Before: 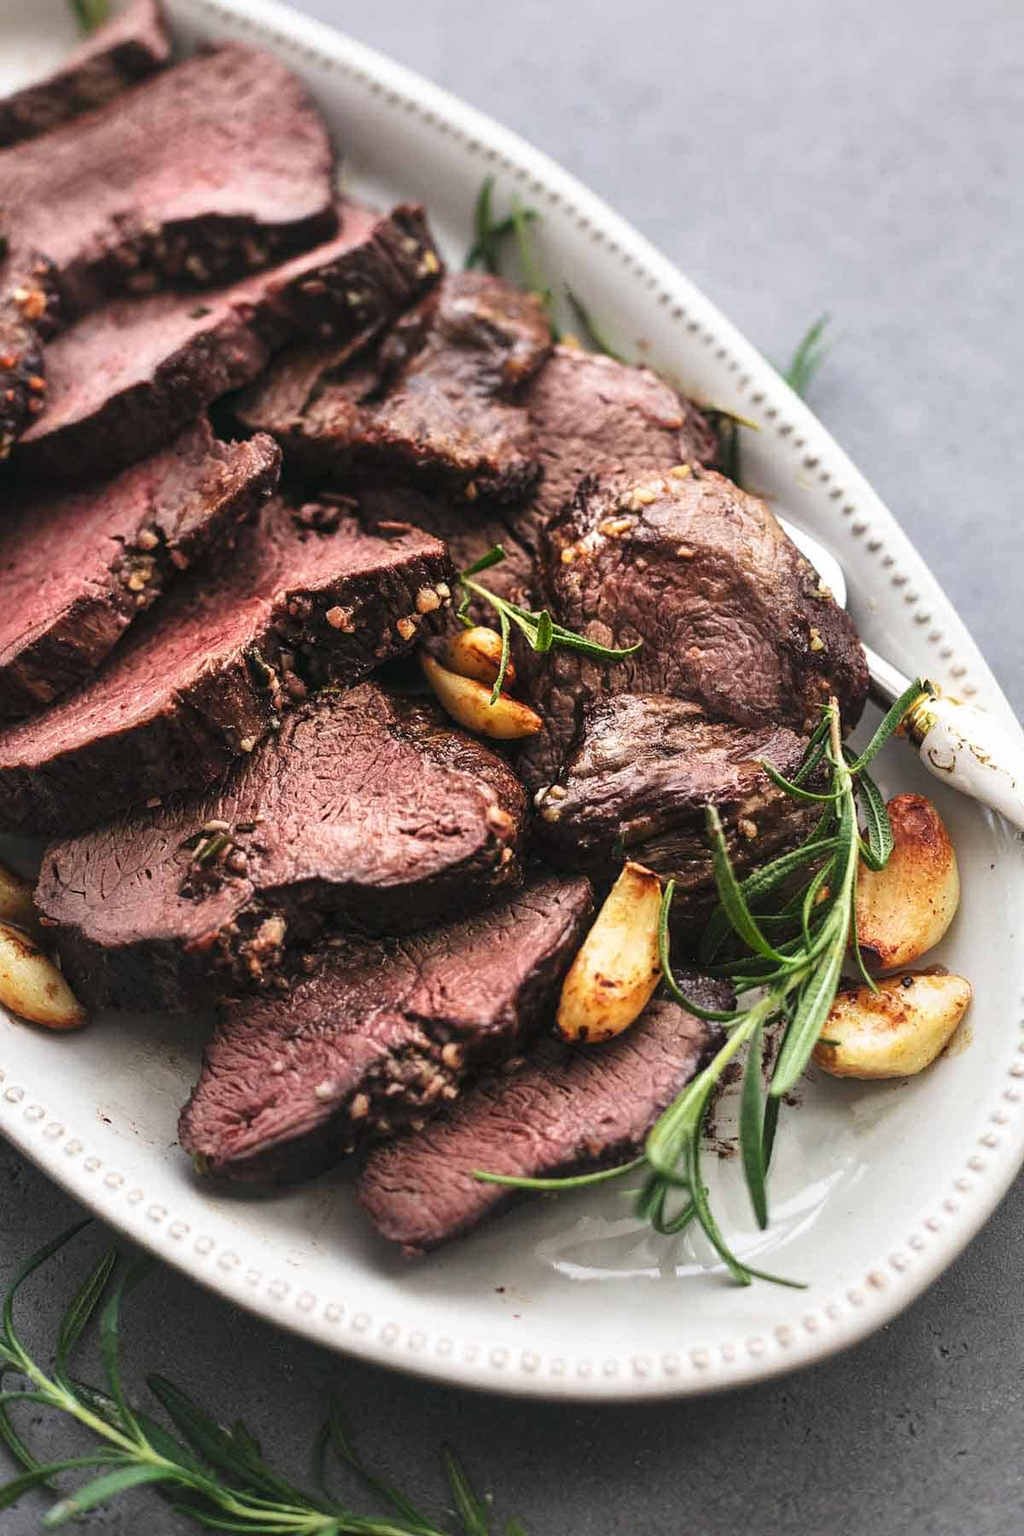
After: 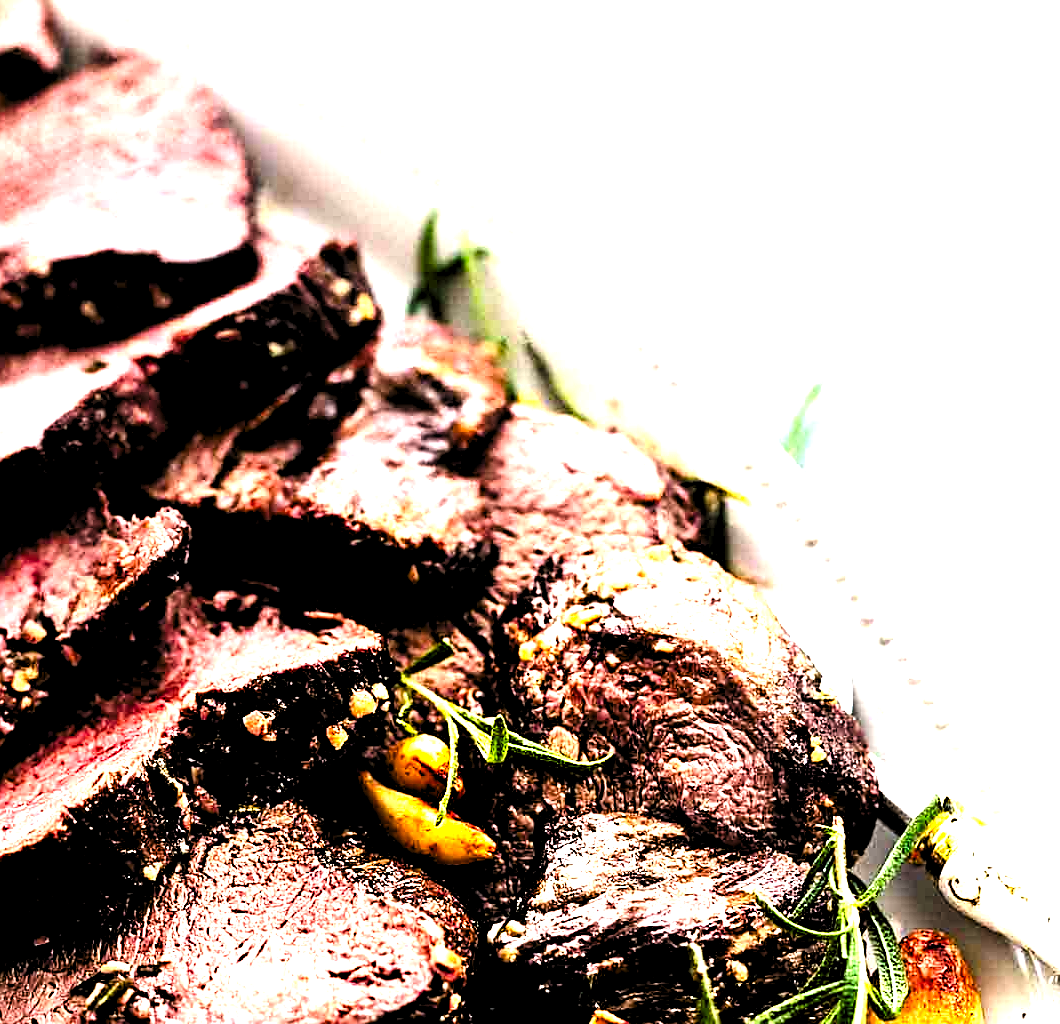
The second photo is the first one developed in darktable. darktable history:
color balance rgb: perceptual saturation grading › global saturation 0.425%, perceptual saturation grading › mid-tones 6.444%, perceptual saturation grading › shadows 71.251%, global vibrance 33.604%
sharpen: on, module defaults
exposure: black level correction 0, exposure 0.698 EV, compensate highlight preservation false
crop and rotate: left 11.615%, bottom 43.076%
levels: levels [0.182, 0.542, 0.902]
contrast brightness saturation: contrast 0.187, brightness -0.103, saturation 0.209
tone equalizer: -8 EV -0.718 EV, -7 EV -0.709 EV, -6 EV -0.594 EV, -5 EV -0.375 EV, -3 EV 0.389 EV, -2 EV 0.6 EV, -1 EV 0.689 EV, +0 EV 0.736 EV, mask exposure compensation -0.513 EV
